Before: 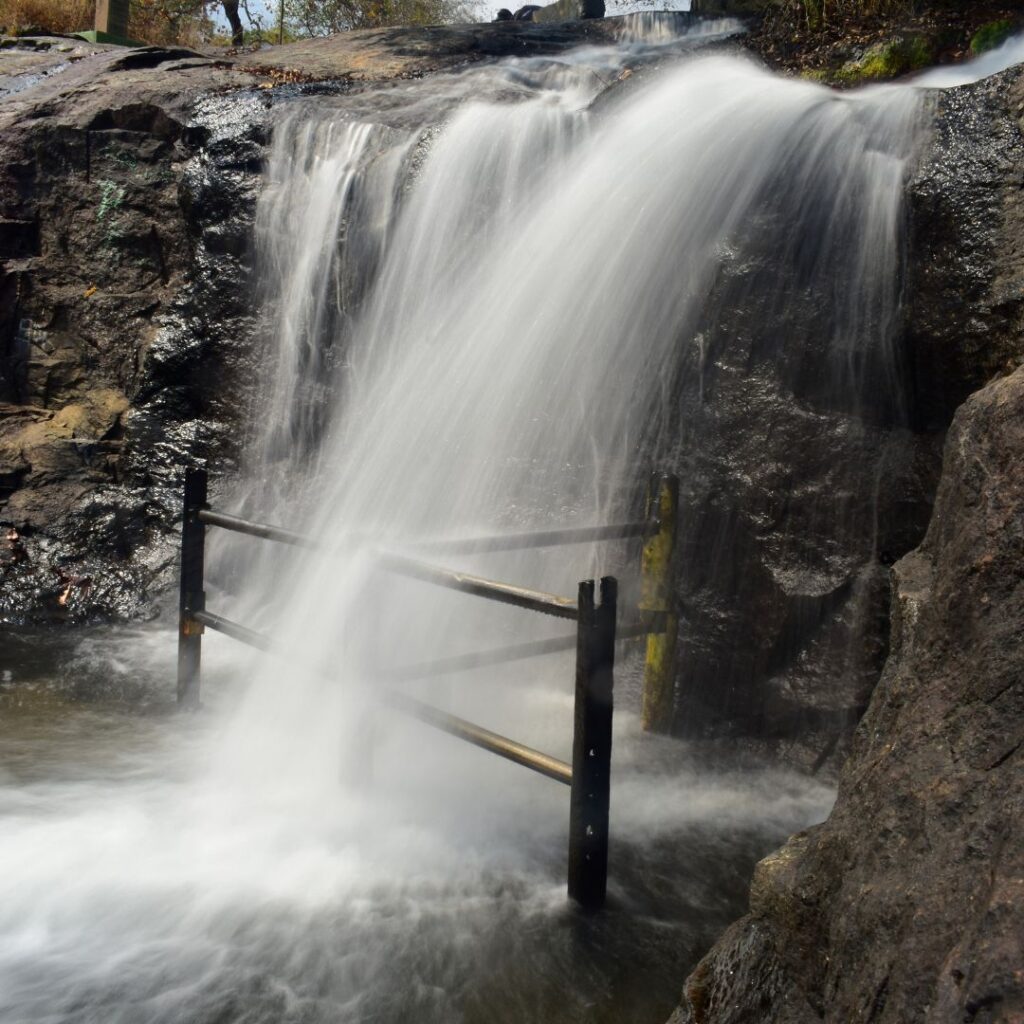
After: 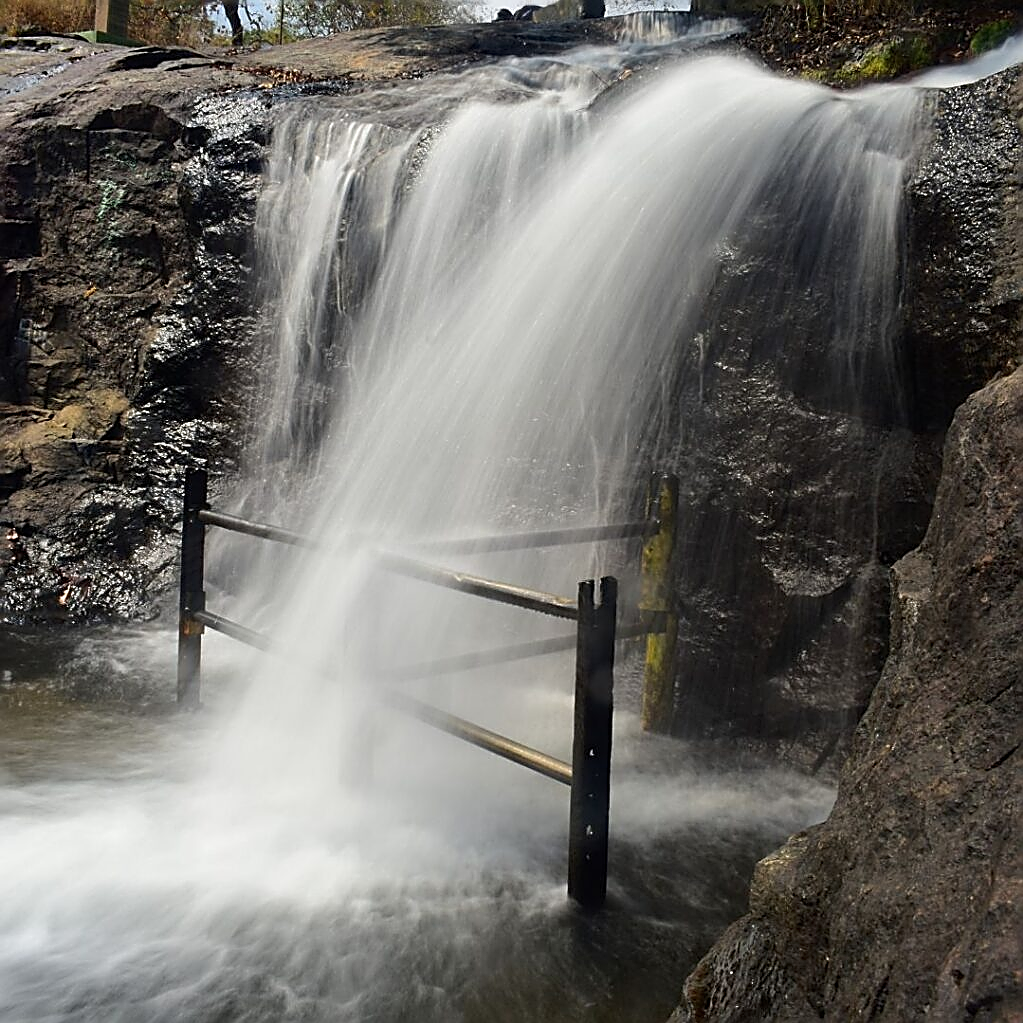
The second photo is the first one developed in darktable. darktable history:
crop: left 0.089%
sharpen: radius 1.632, amount 1.285
